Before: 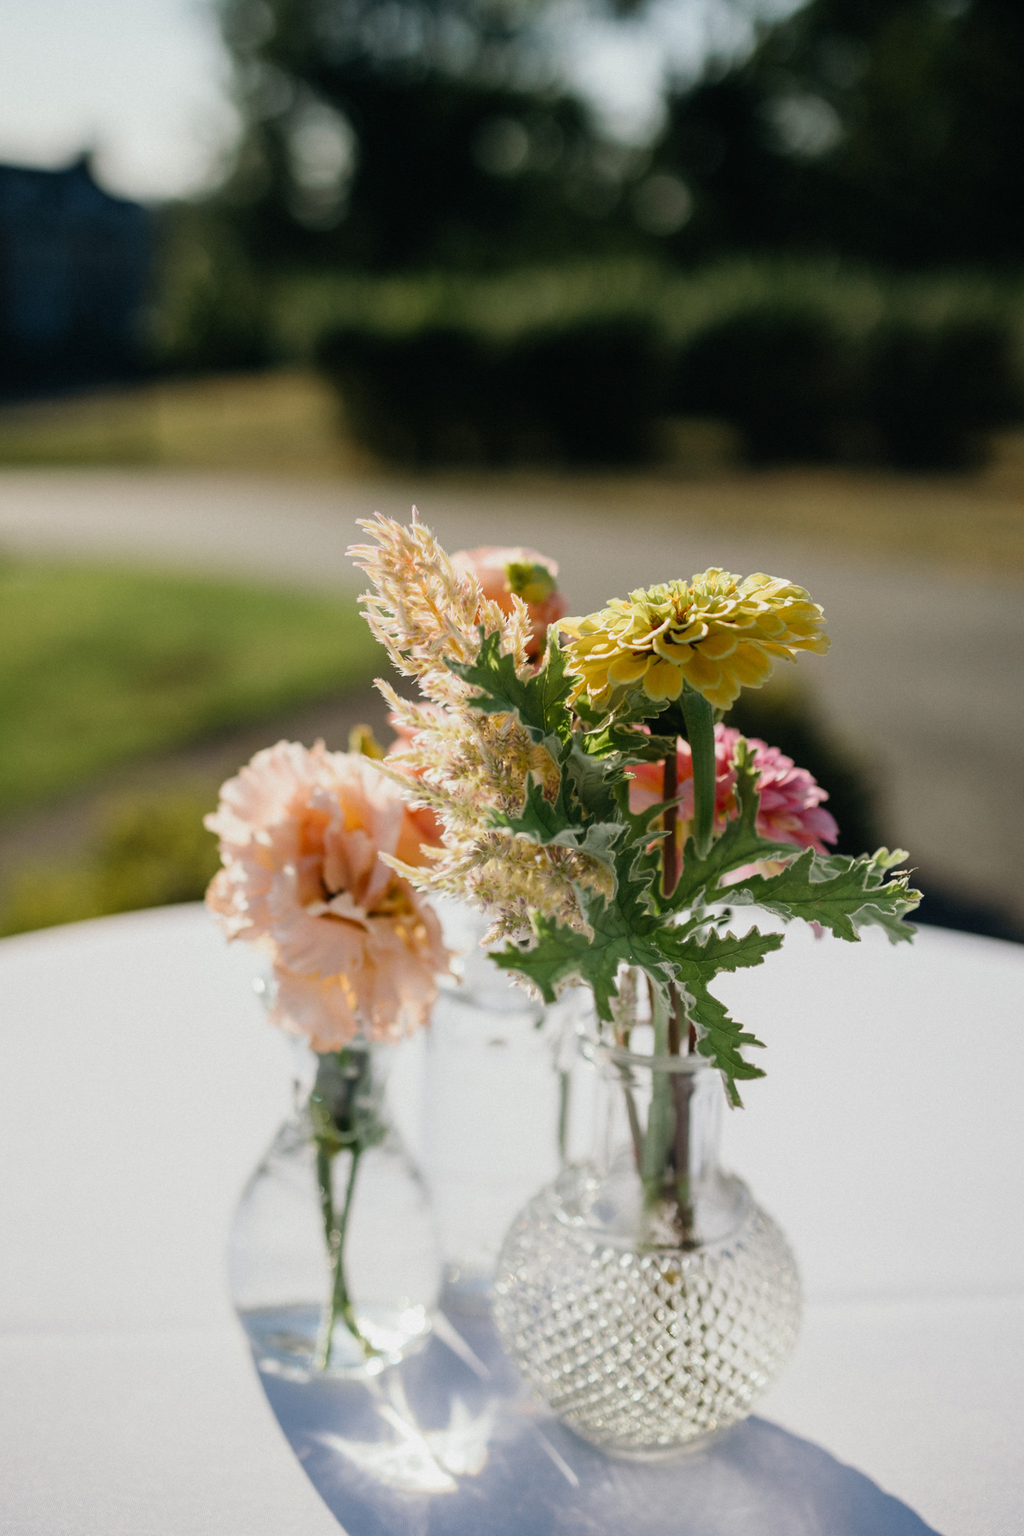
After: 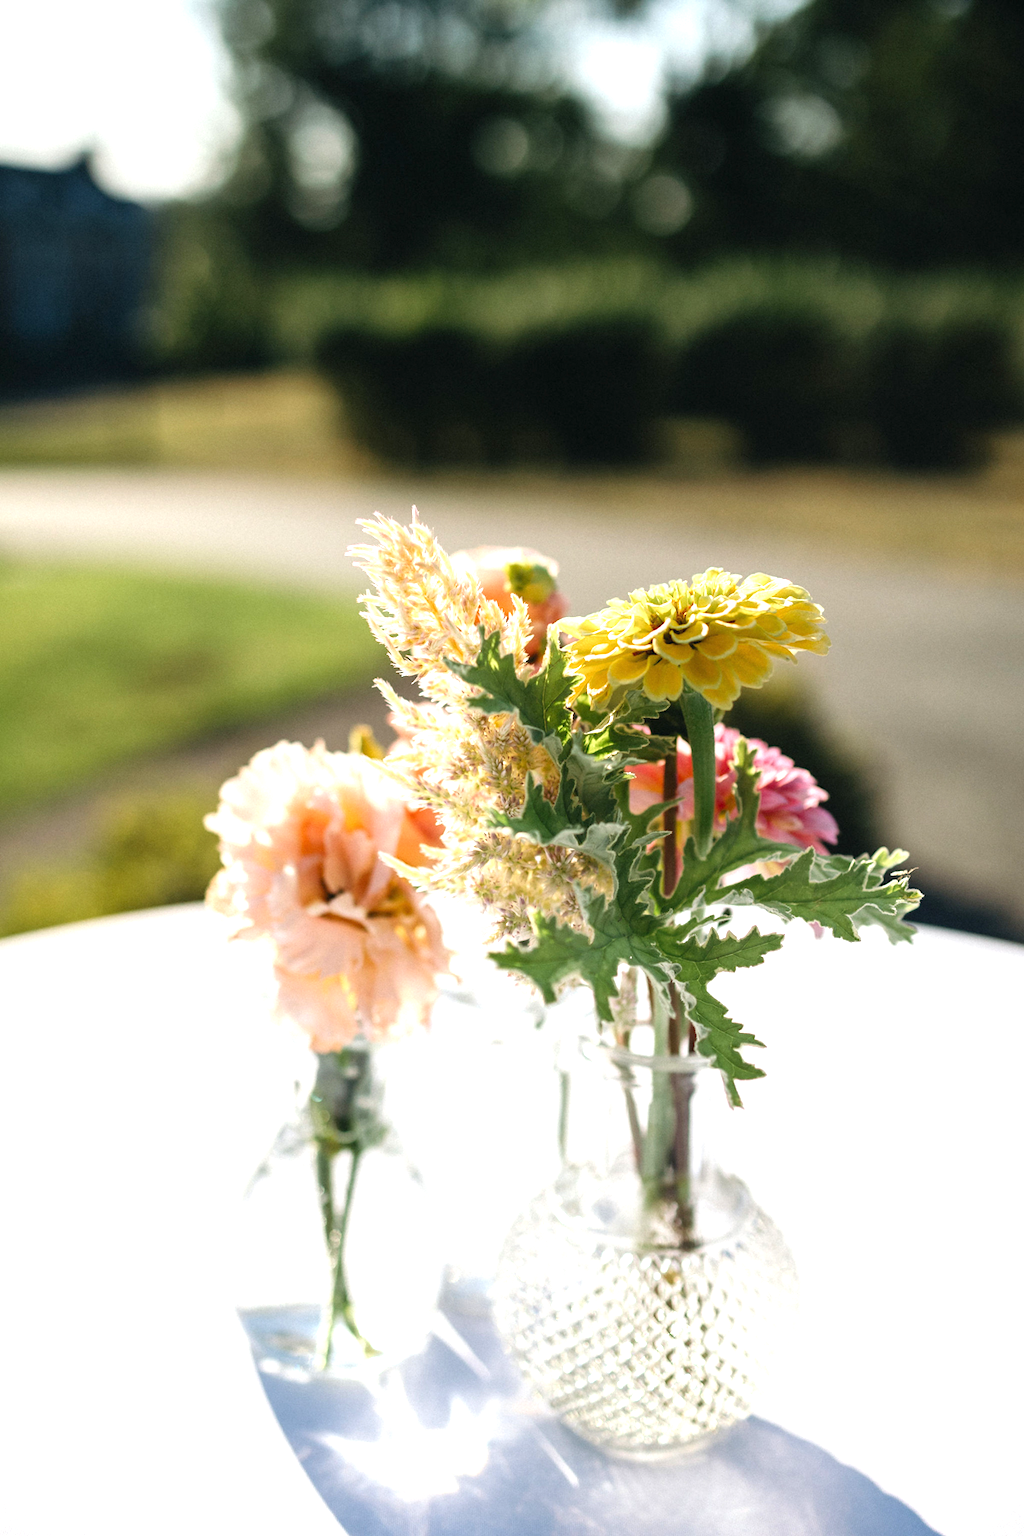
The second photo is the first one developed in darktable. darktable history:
exposure: black level correction 0, exposure 0.949 EV, compensate highlight preservation false
